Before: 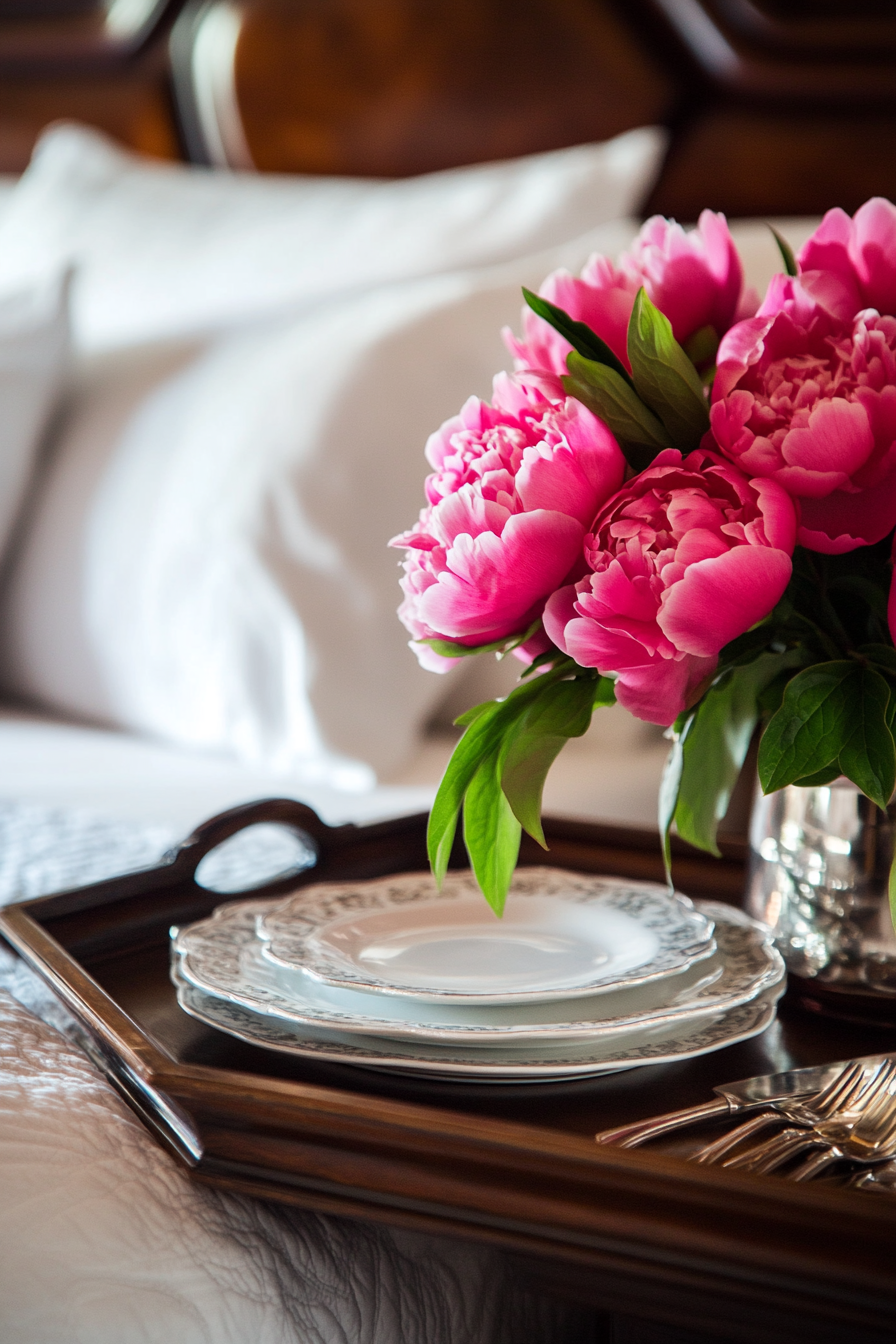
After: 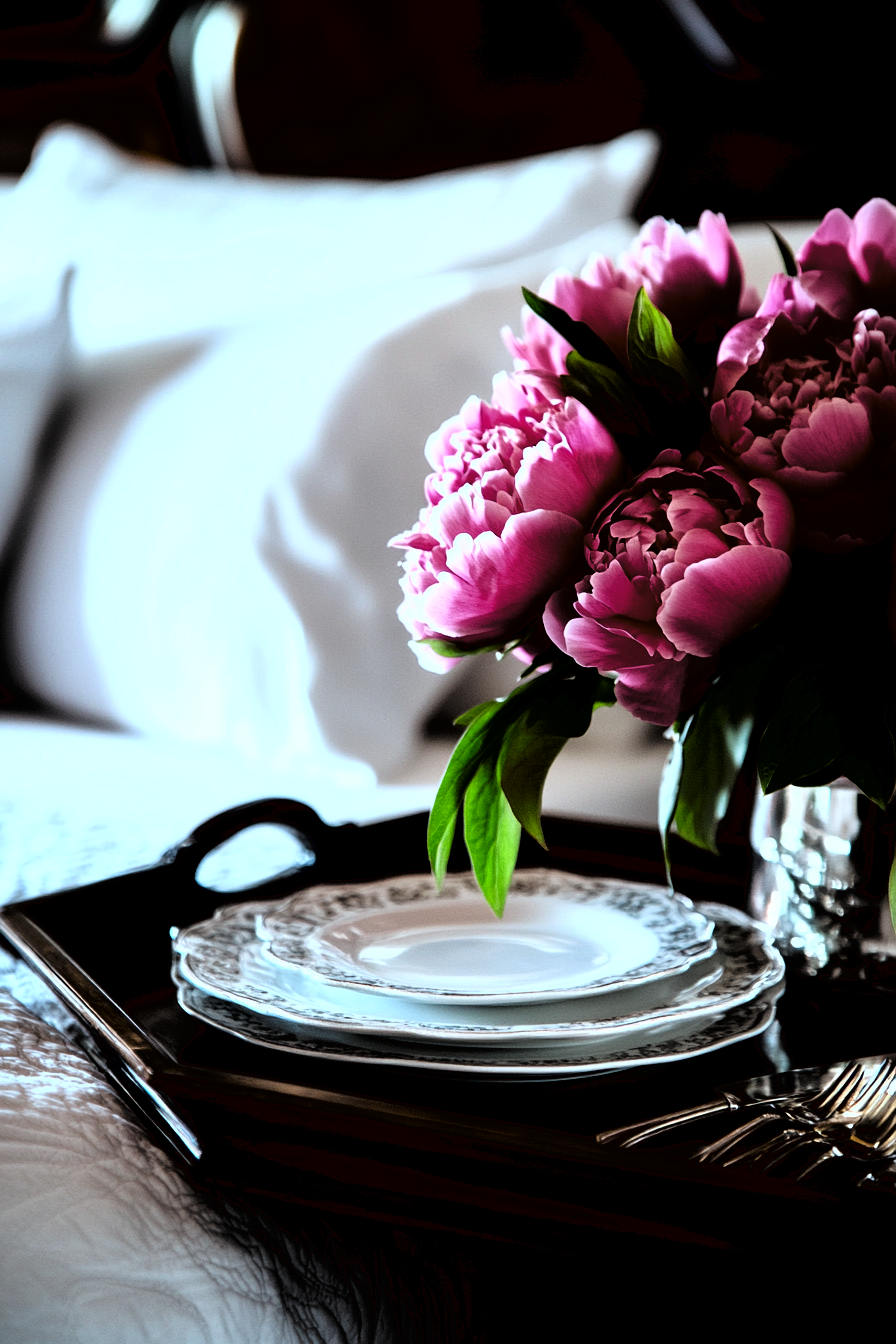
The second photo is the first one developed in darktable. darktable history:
exposure: black level correction 0.026, exposure 0.181 EV, compensate exposure bias true, compensate highlight preservation false
color calibration: illuminant Planckian (black body), x 0.378, y 0.374, temperature 4035.3 K
tone curve: curves: ch0 [(0, 0) (0.003, 0.008) (0.011, 0.008) (0.025, 0.008) (0.044, 0.008) (0.069, 0.006) (0.1, 0.006) (0.136, 0.006) (0.177, 0.008) (0.224, 0.012) (0.277, 0.026) (0.335, 0.083) (0.399, 0.165) (0.468, 0.292) (0.543, 0.416) (0.623, 0.535) (0.709, 0.692) (0.801, 0.853) (0.898, 0.981) (1, 1)], color space Lab, linked channels, preserve colors none
